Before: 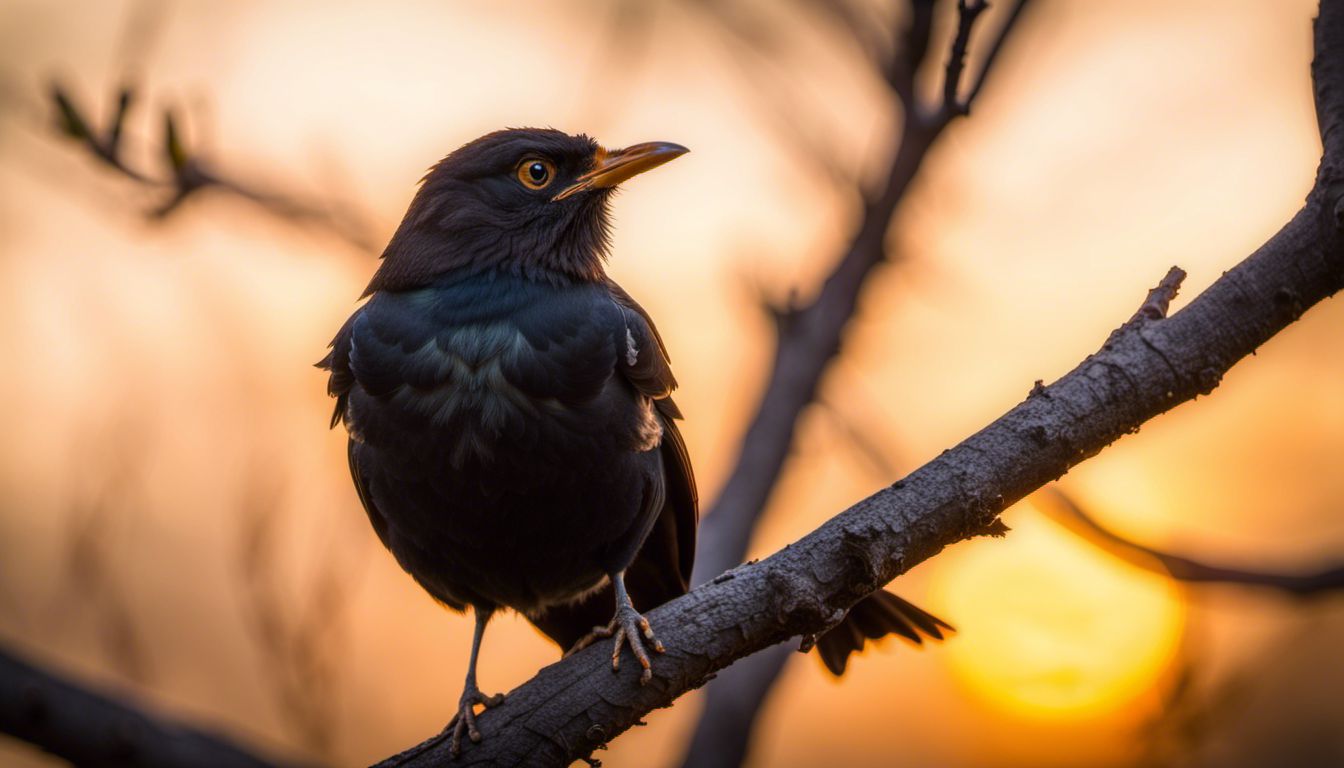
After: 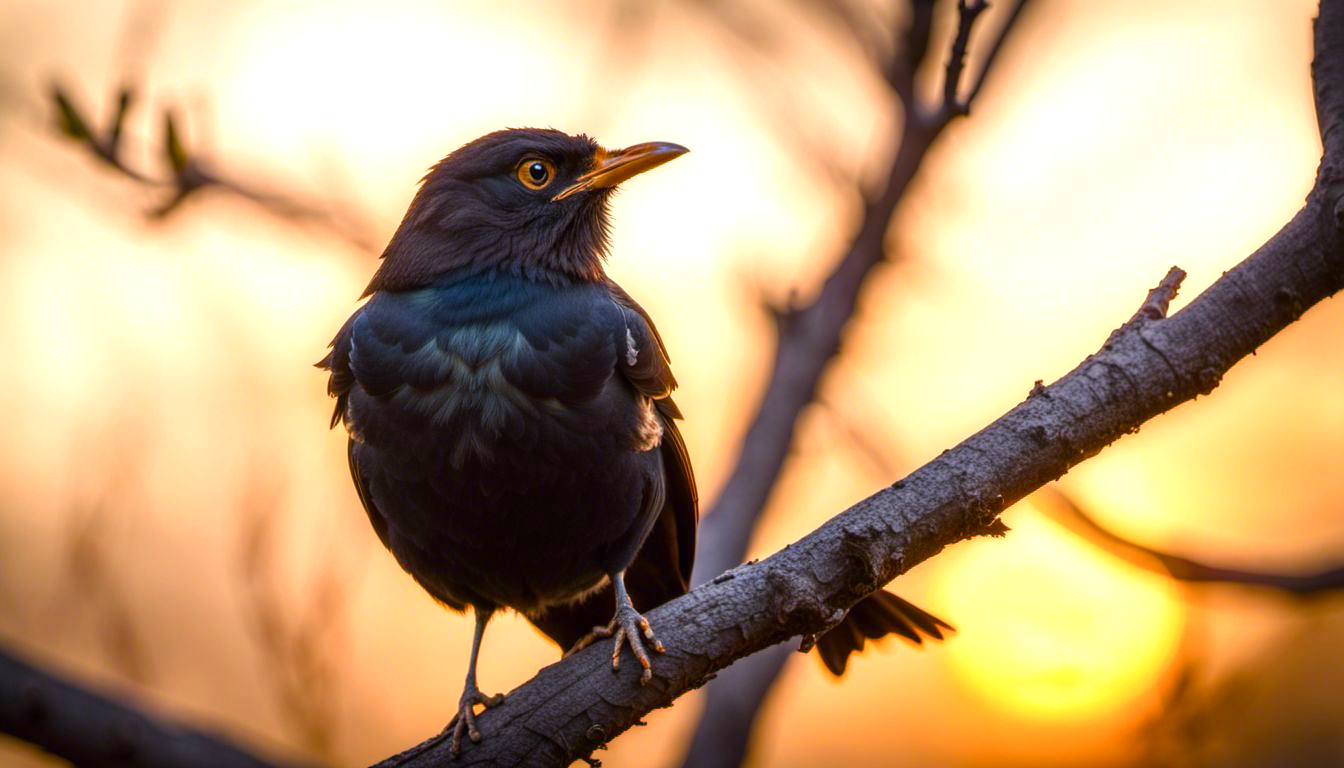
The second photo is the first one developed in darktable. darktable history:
color balance rgb: perceptual saturation grading › global saturation 20%, perceptual saturation grading › highlights -25%, perceptual saturation grading › shadows 25%
exposure: exposure 0.6 EV, compensate highlight preservation false
